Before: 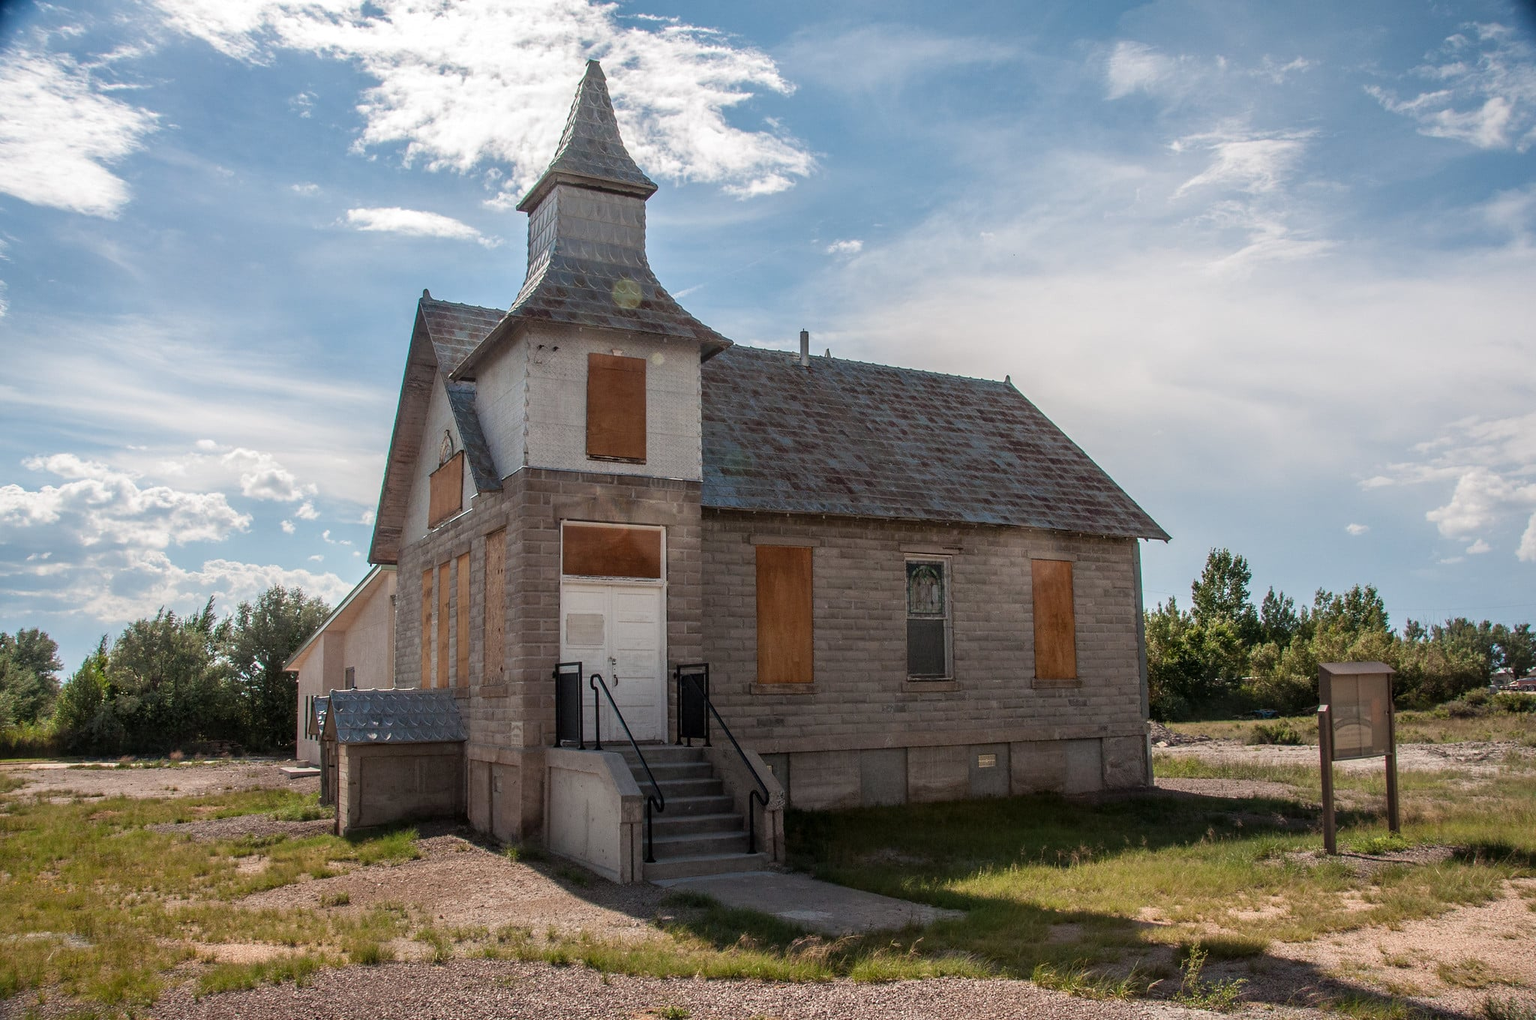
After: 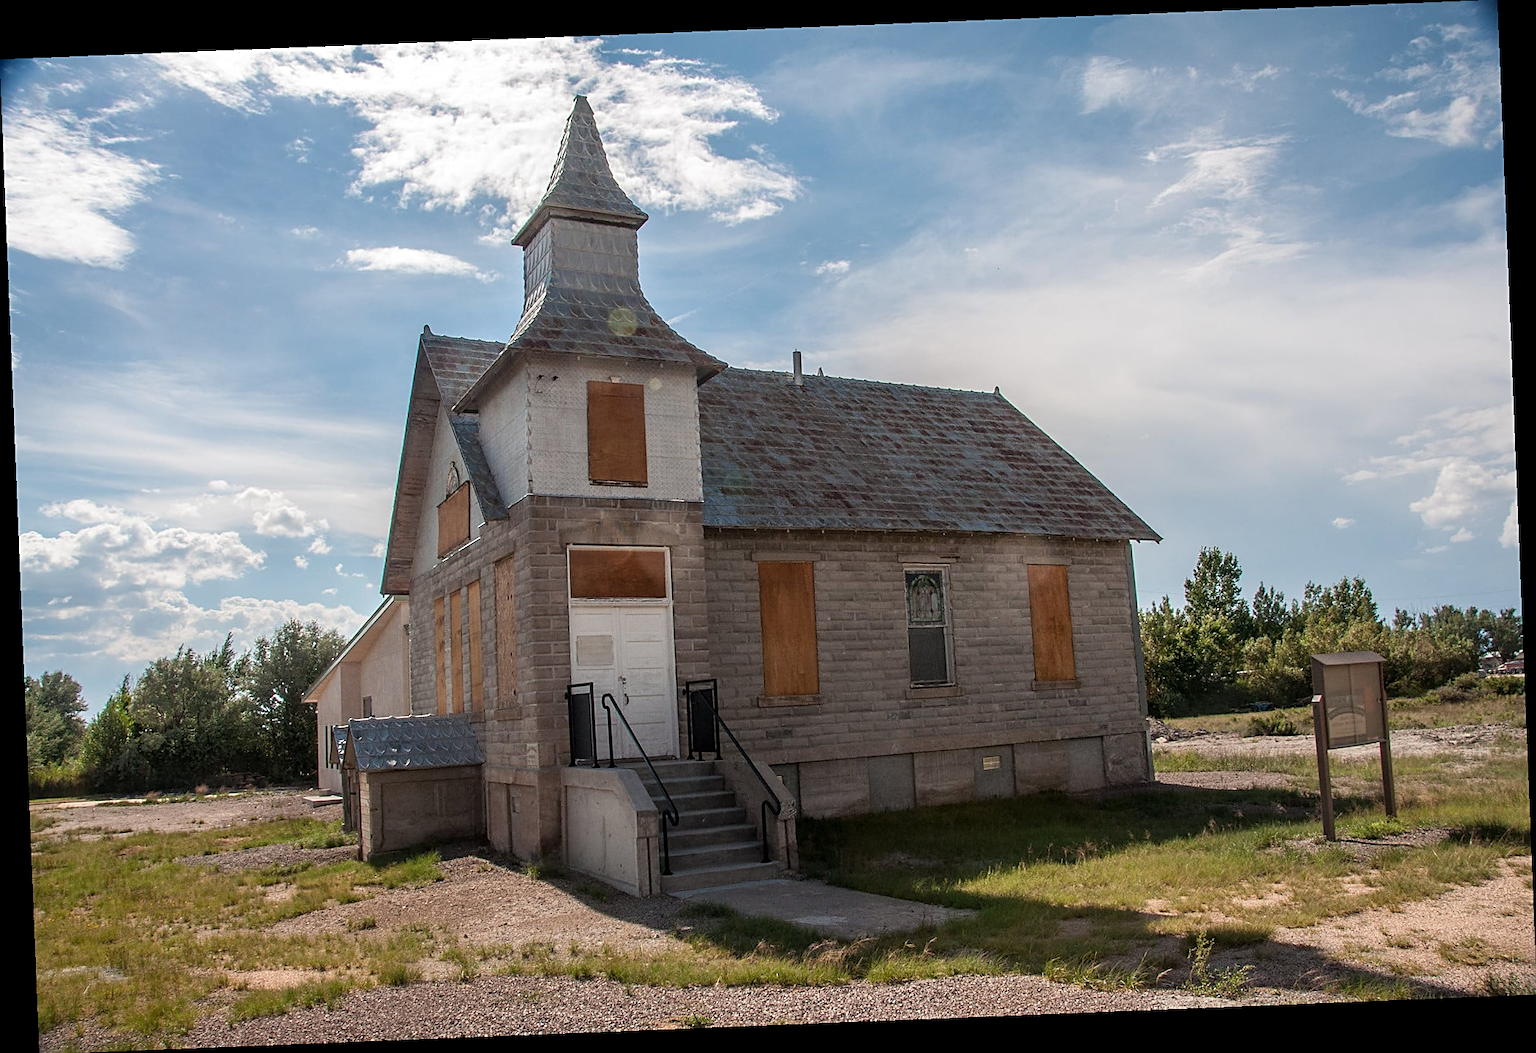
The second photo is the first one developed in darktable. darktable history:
sharpen: on, module defaults
rotate and perspective: rotation -2.29°, automatic cropping off
